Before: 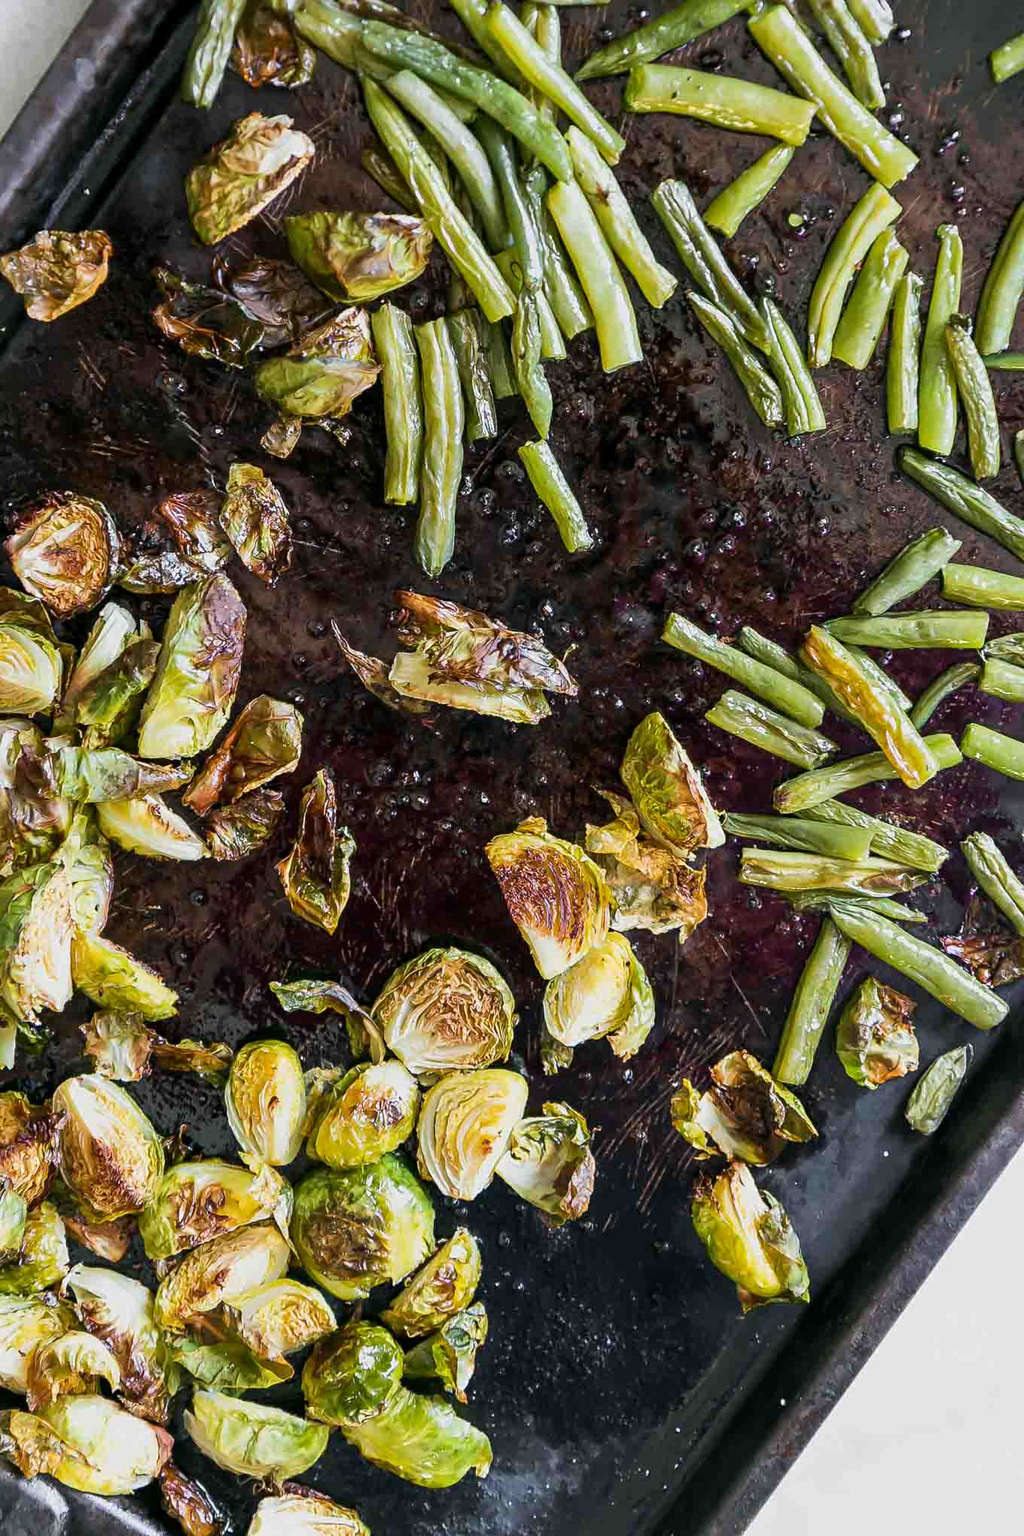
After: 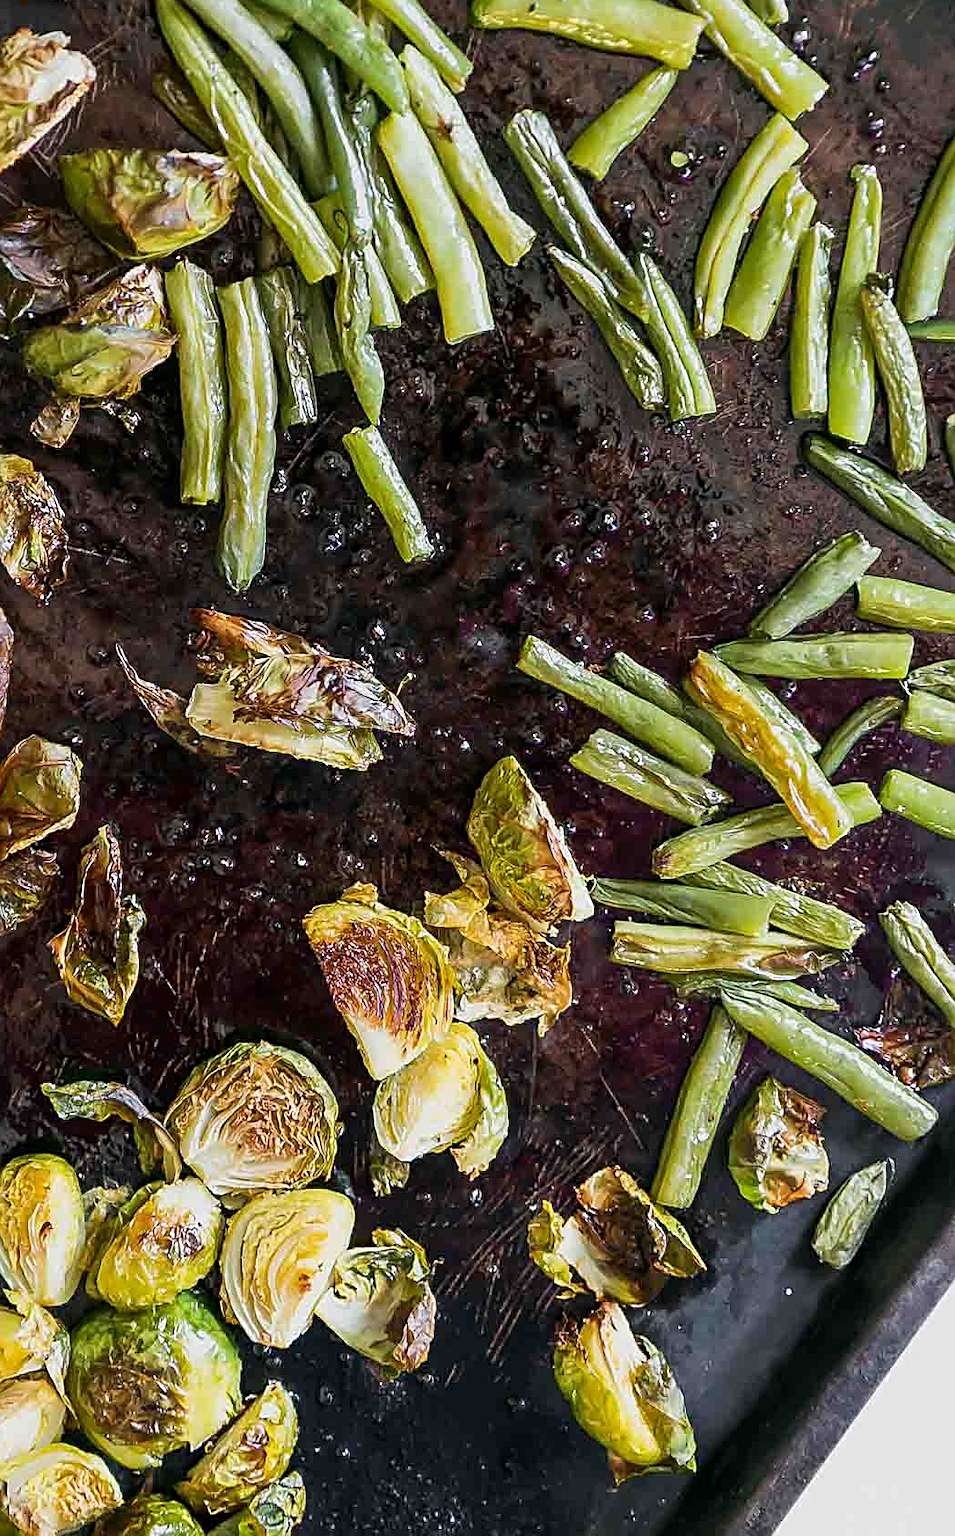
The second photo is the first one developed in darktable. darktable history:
crop: left 23.033%, top 5.815%, bottom 11.705%
sharpen: on, module defaults
